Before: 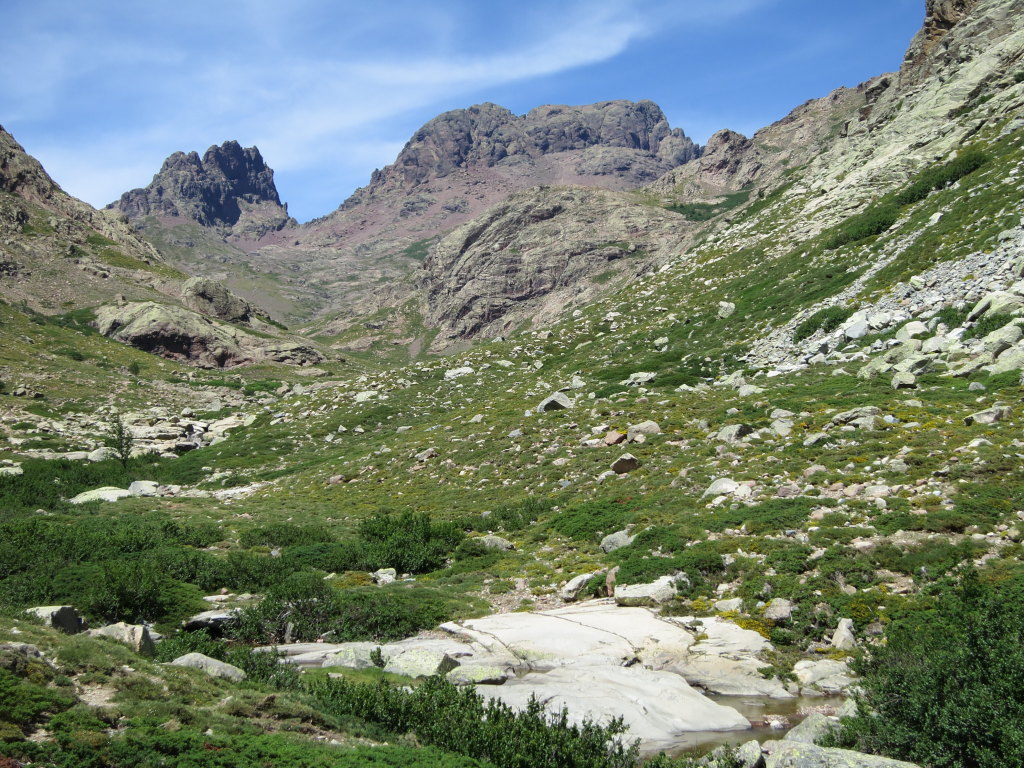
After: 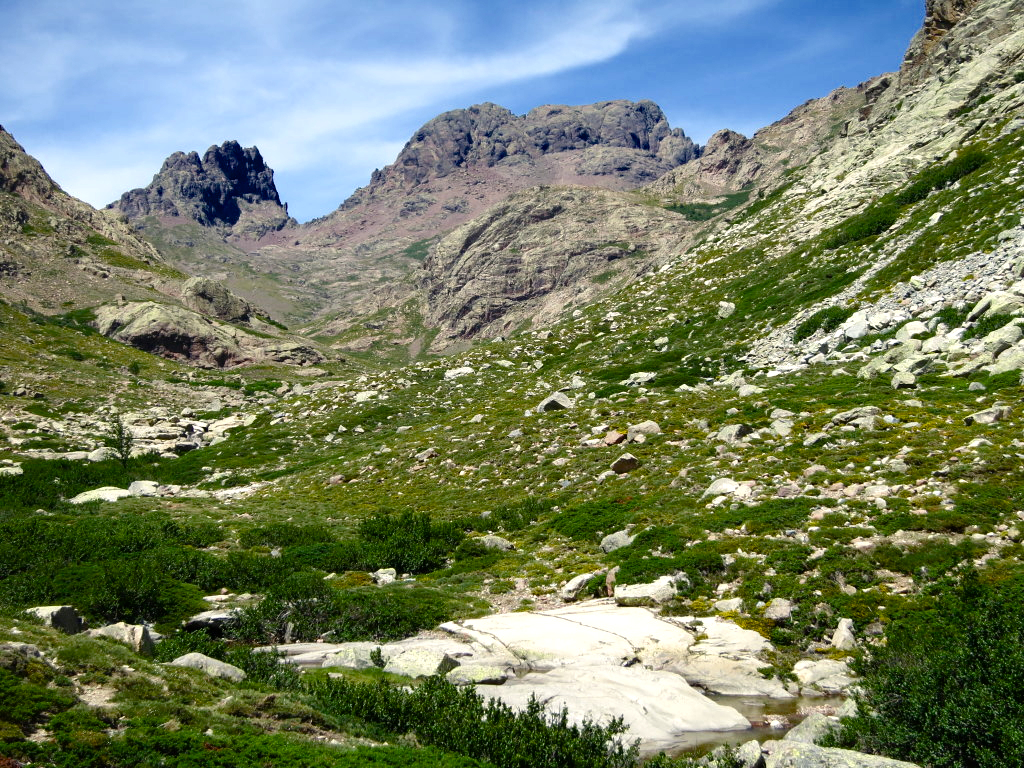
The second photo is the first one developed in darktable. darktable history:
color balance rgb: highlights gain › chroma 2.02%, highlights gain › hue 74.03°, perceptual saturation grading › global saturation 20%, perceptual saturation grading › highlights -25.051%, perceptual saturation grading › shadows 24.599%, global vibrance 10.031%, contrast 14.951%, saturation formula JzAzBz (2021)
